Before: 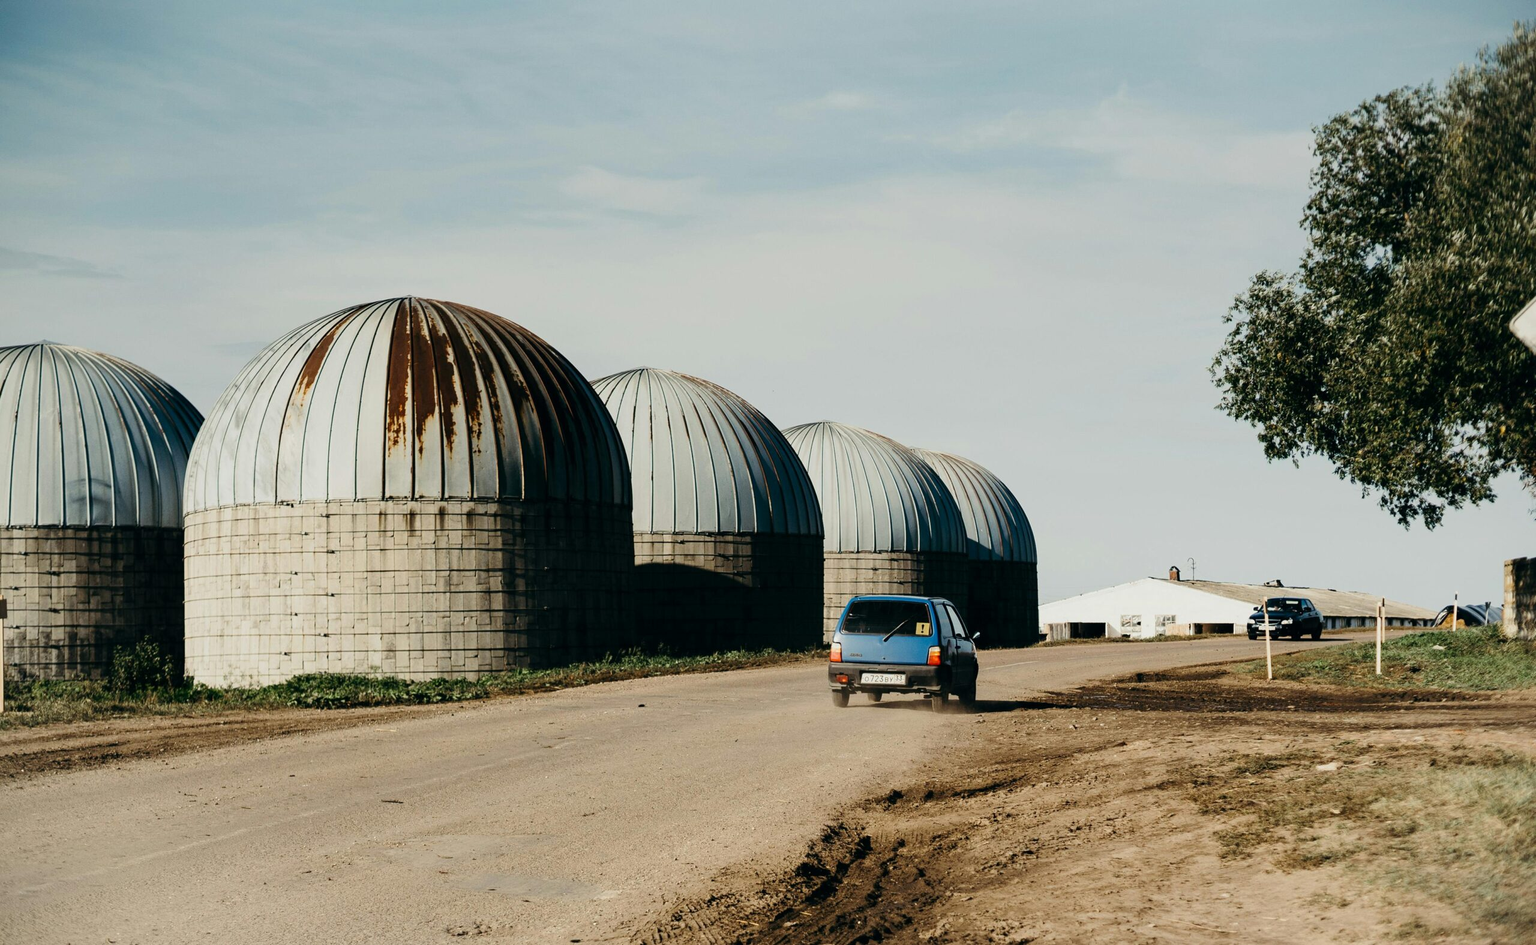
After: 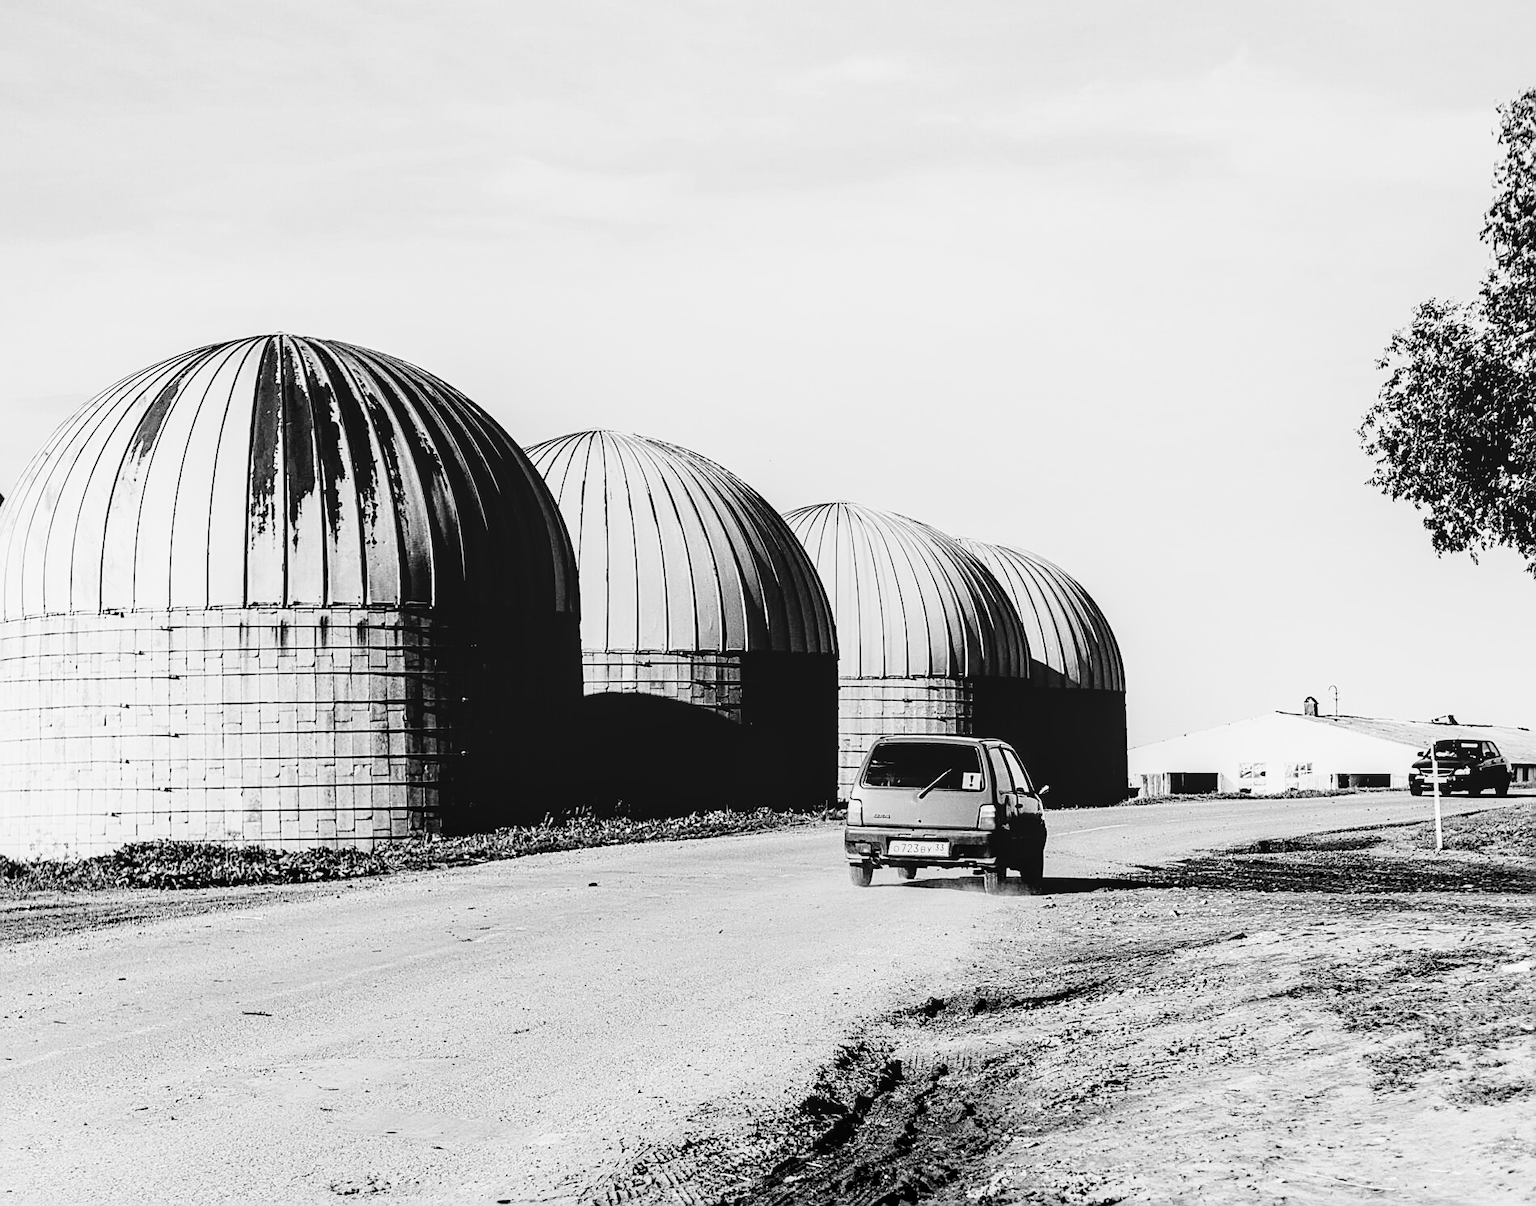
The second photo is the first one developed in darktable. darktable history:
monochrome: a 32, b 64, size 2.3
exposure: black level correction -0.002, exposure 1.115 EV, compensate highlight preservation false
crop and rotate: left 13.15%, top 5.251%, right 12.609%
filmic rgb: black relative exposure -5 EV, hardness 2.88, contrast 1.3, highlights saturation mix -30%
color correction: highlights a* 6.27, highlights b* 8.19, shadows a* 5.94, shadows b* 7.23, saturation 0.9
sharpen: amount 0.901
tone equalizer: -8 EV -0.417 EV, -7 EV -0.389 EV, -6 EV -0.333 EV, -5 EV -0.222 EV, -3 EV 0.222 EV, -2 EV 0.333 EV, -1 EV 0.389 EV, +0 EV 0.417 EV, edges refinement/feathering 500, mask exposure compensation -1.57 EV, preserve details no
local contrast: on, module defaults
